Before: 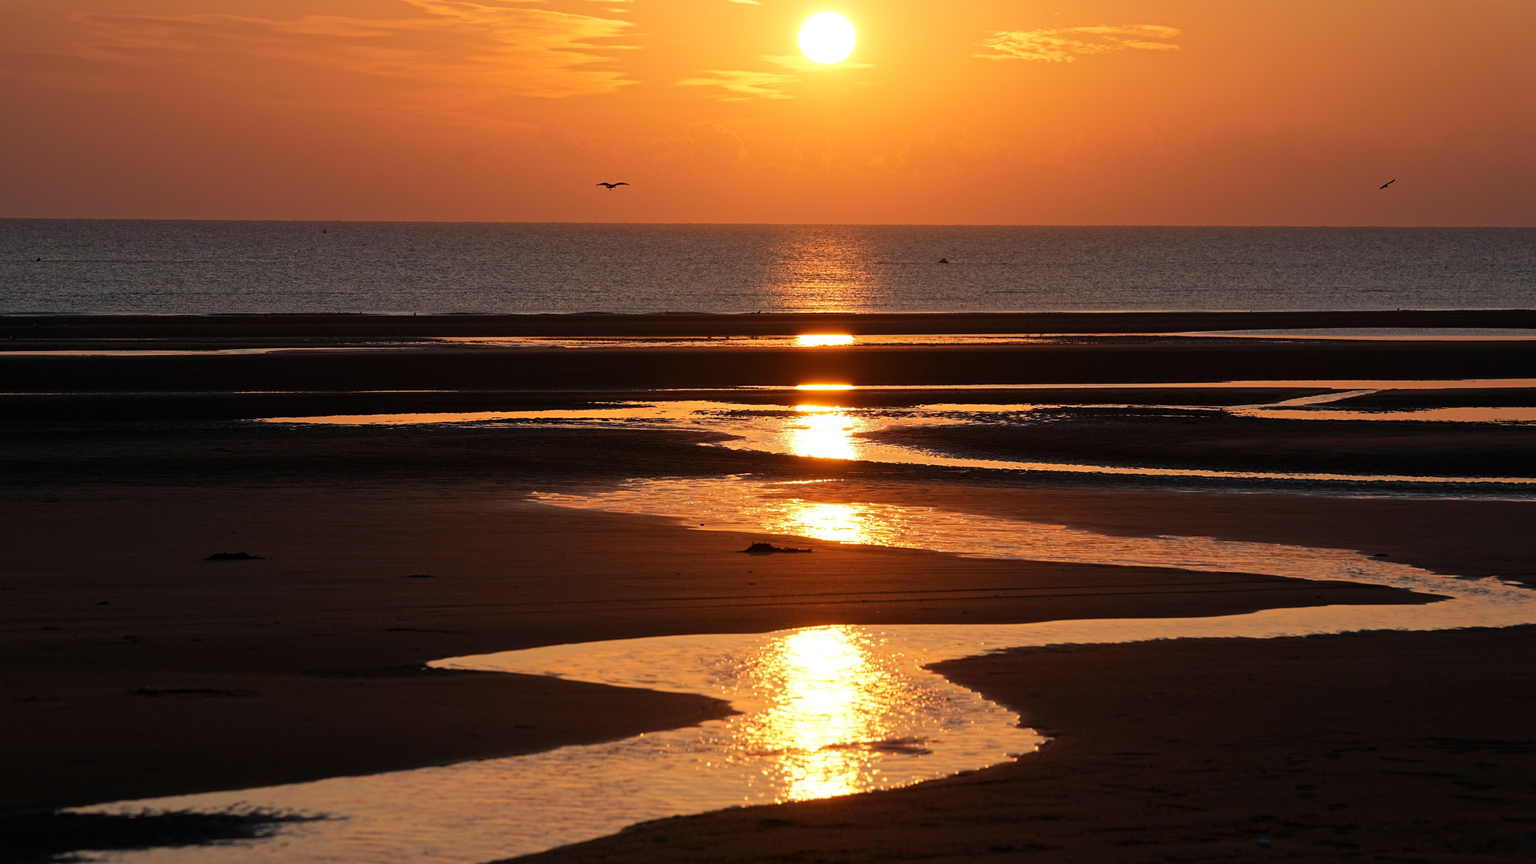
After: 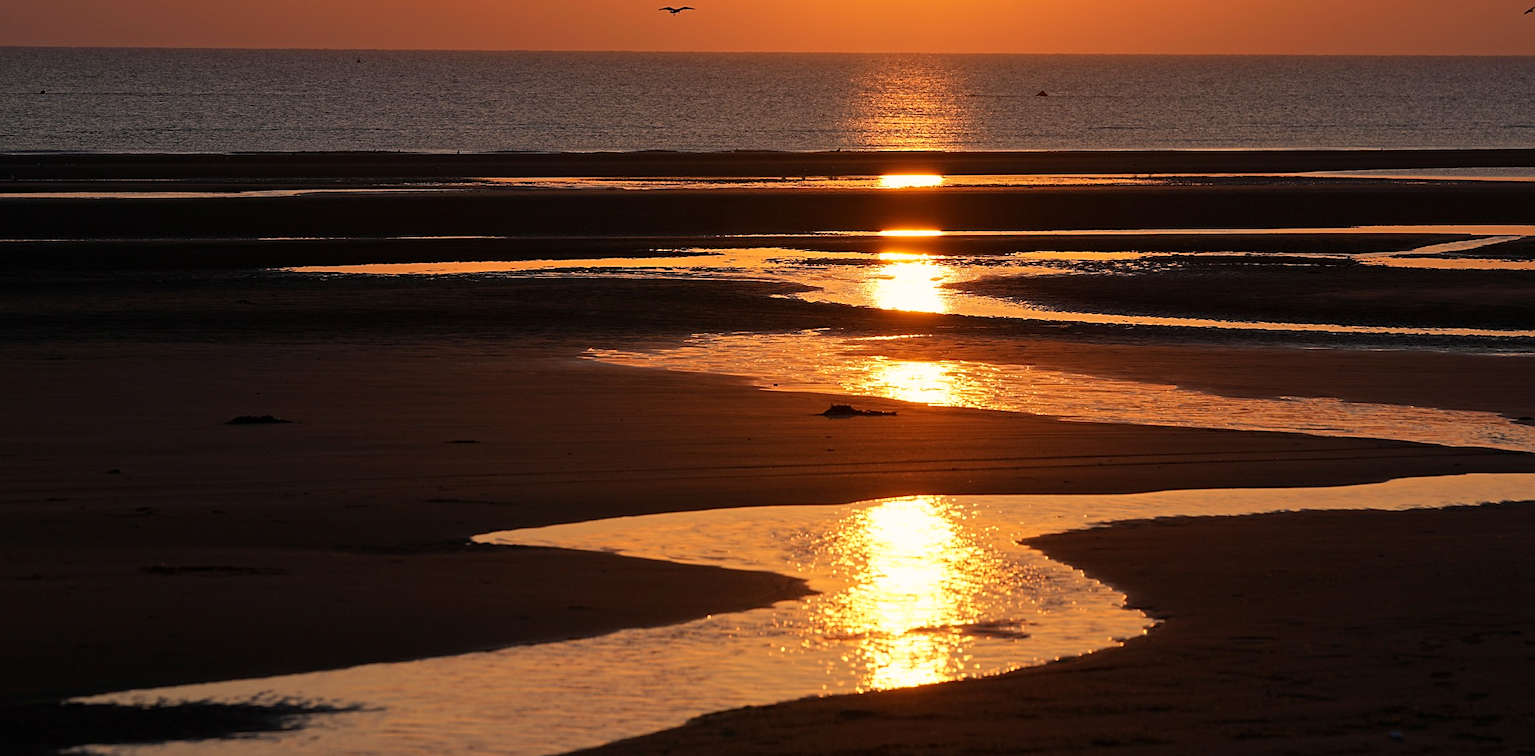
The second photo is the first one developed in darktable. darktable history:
crop: top 20.442%, right 9.426%, bottom 0.291%
sharpen: radius 1.816, amount 0.416, threshold 1.429
color correction: highlights a* 3.7, highlights b* 5.14
